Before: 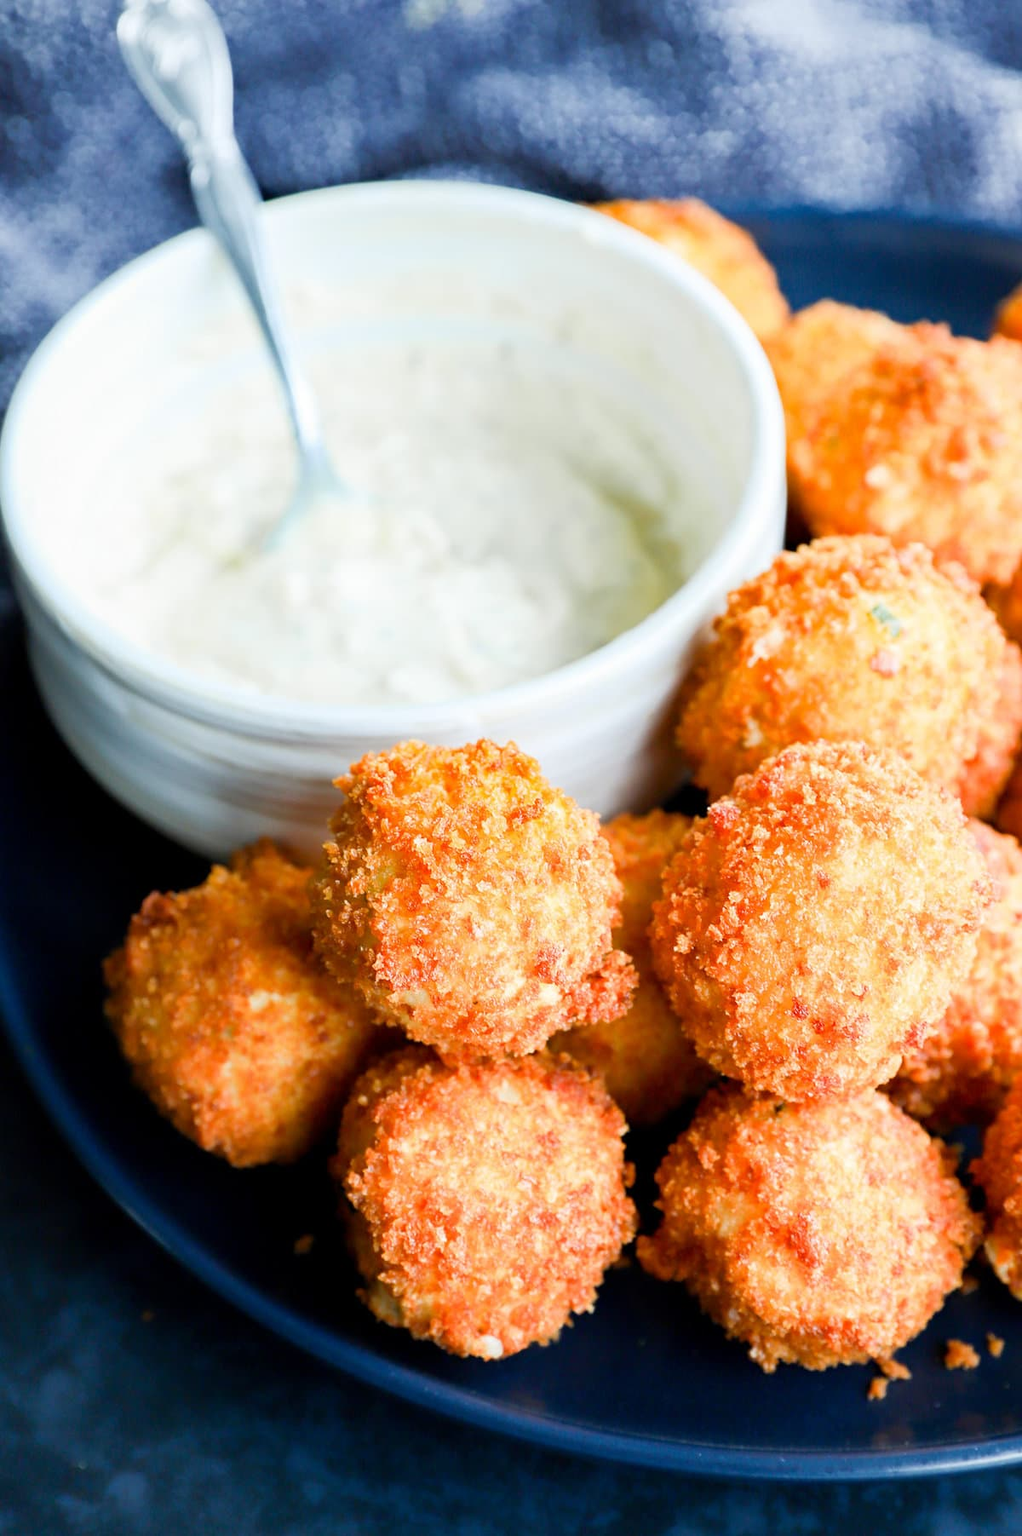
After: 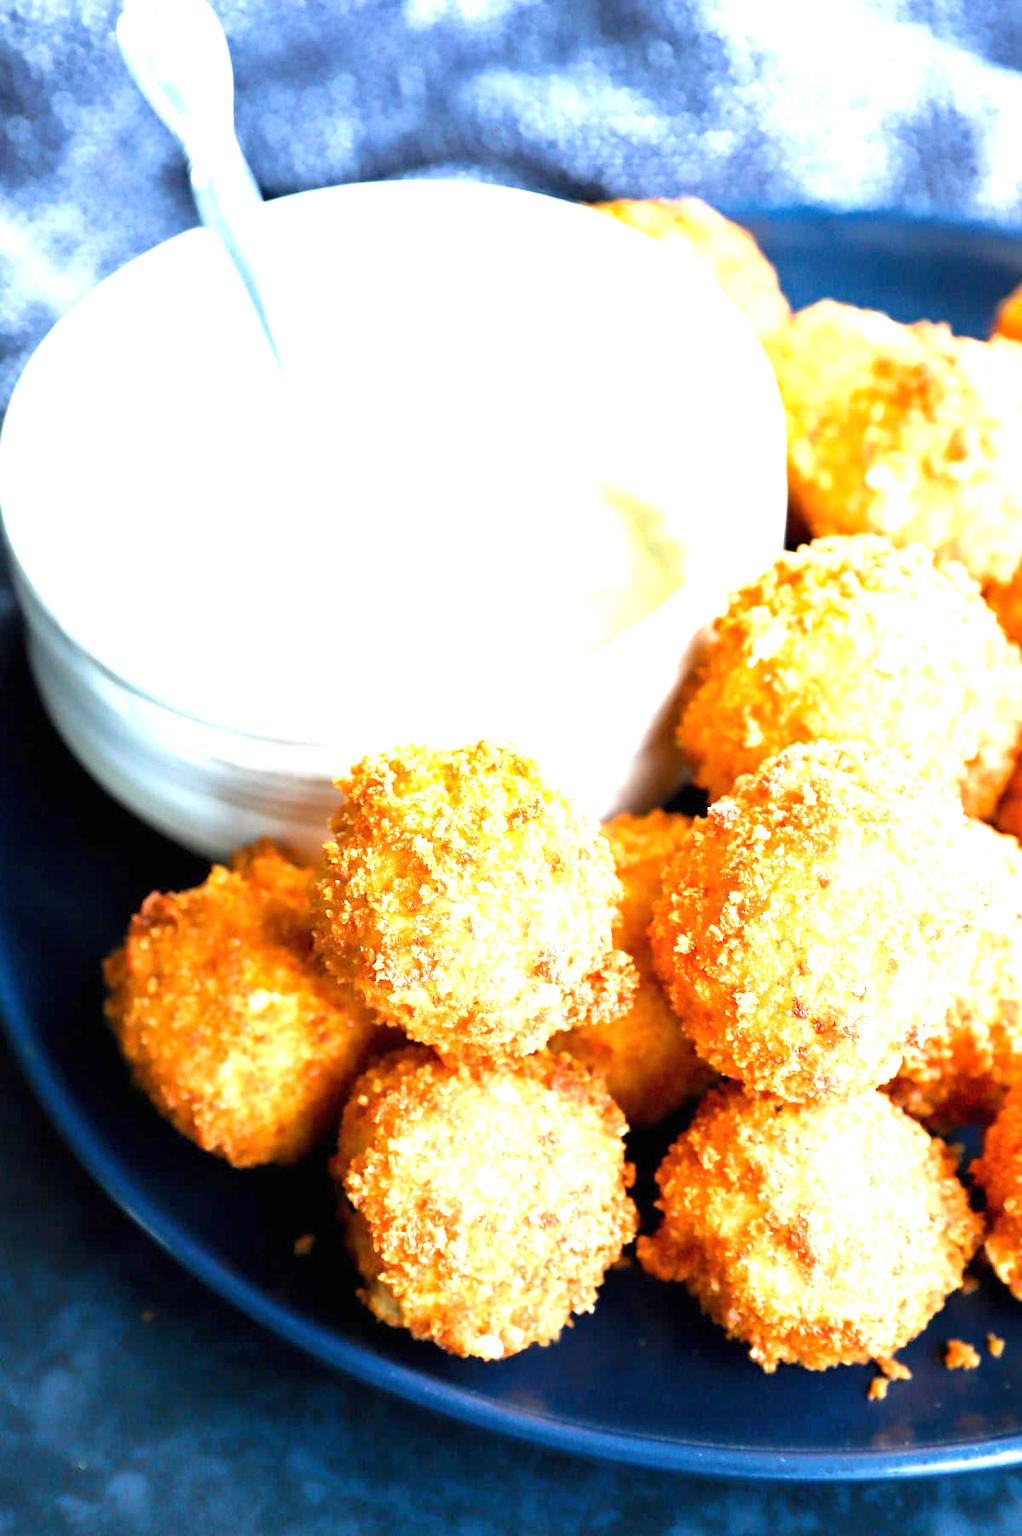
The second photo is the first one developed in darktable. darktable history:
exposure: black level correction 0, exposure 1.448 EV, compensate exposure bias true, compensate highlight preservation false
